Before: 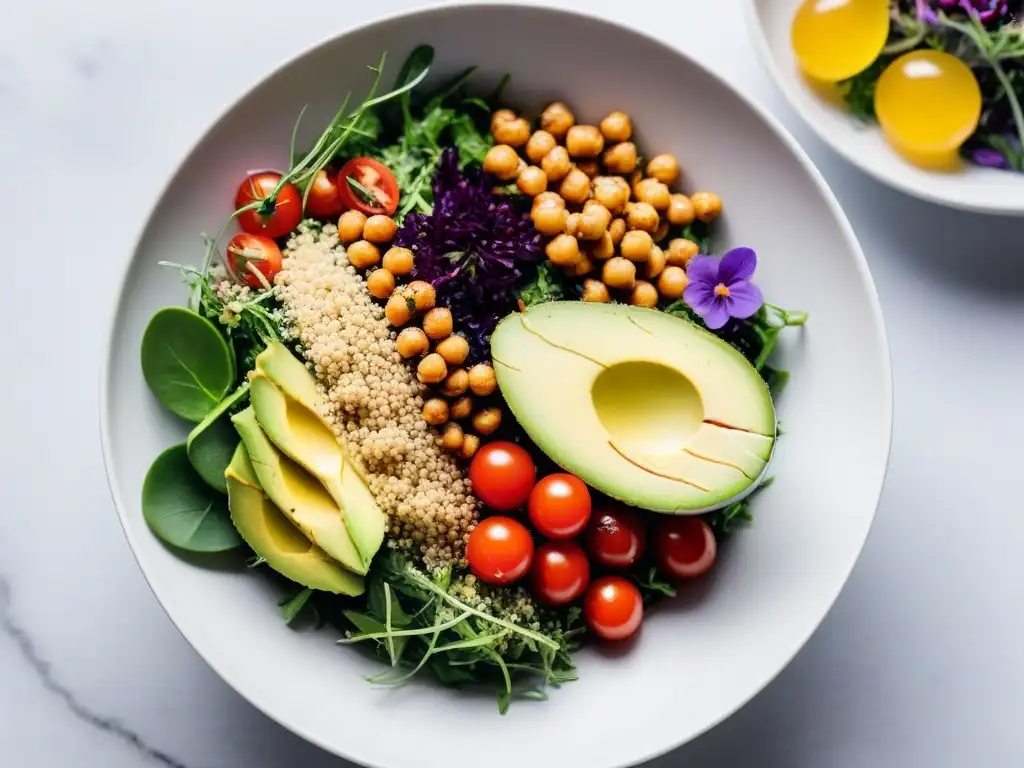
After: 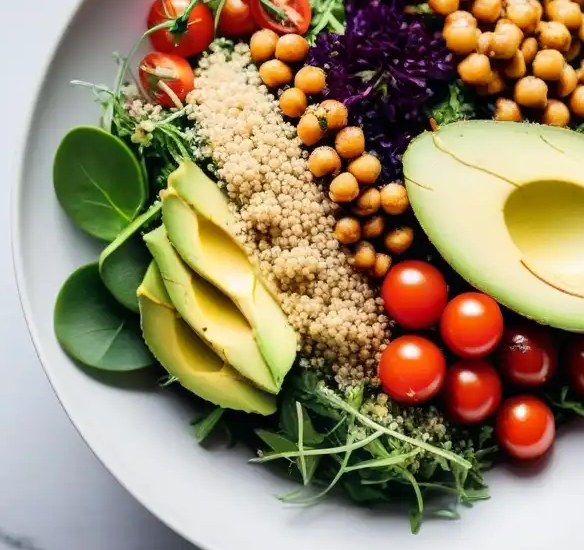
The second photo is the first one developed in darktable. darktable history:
crop: left 8.667%, top 23.674%, right 34.262%, bottom 4.626%
tone equalizer: on, module defaults
